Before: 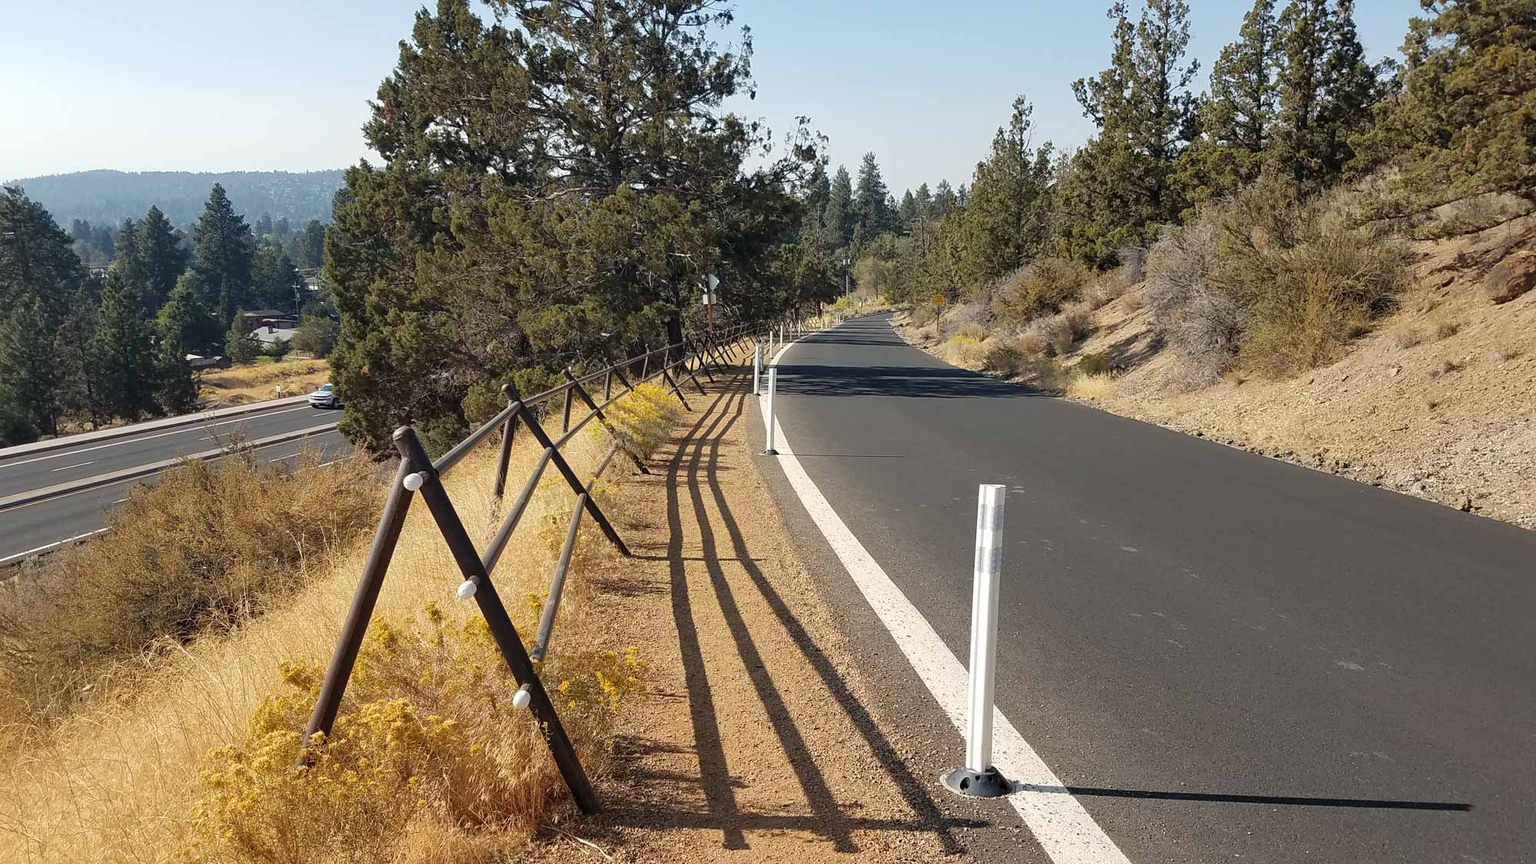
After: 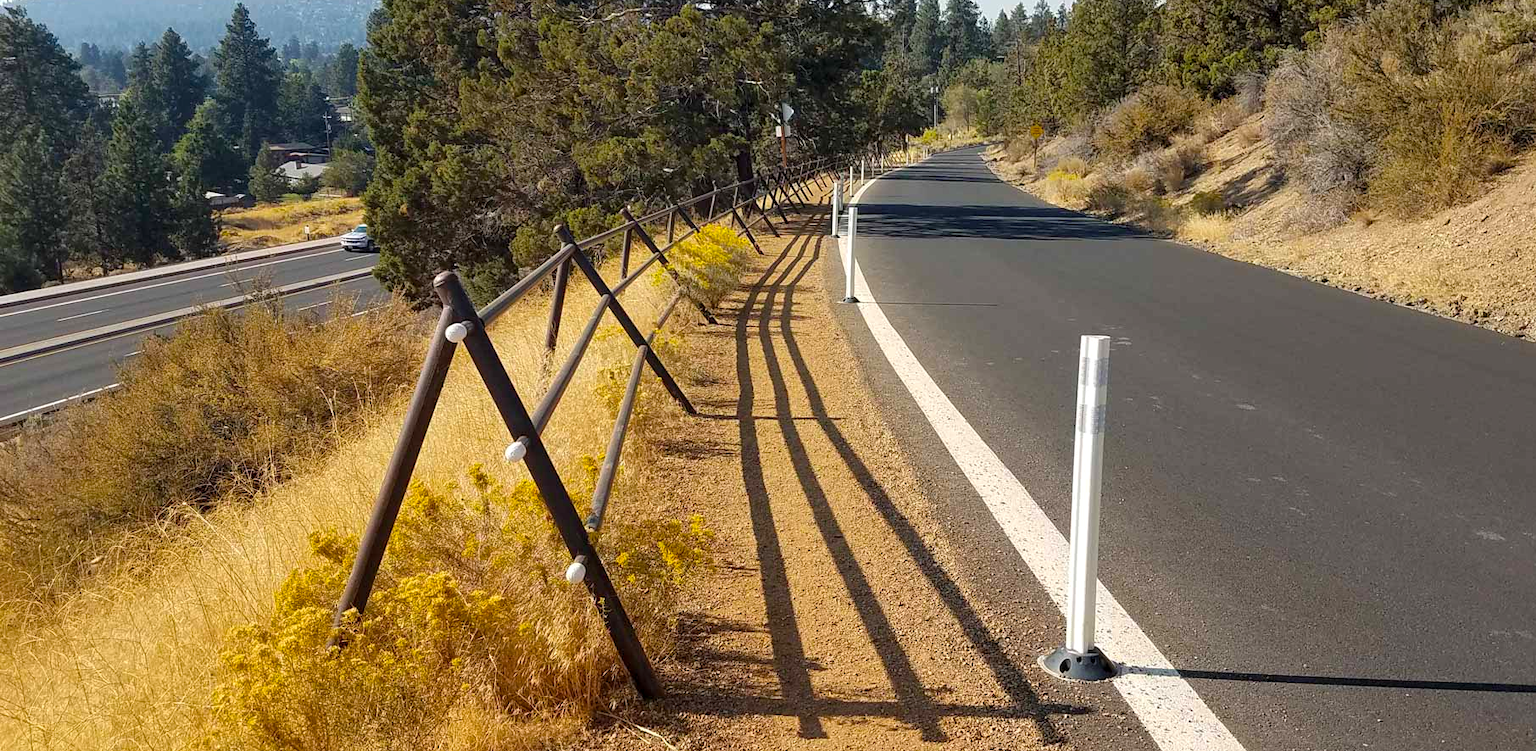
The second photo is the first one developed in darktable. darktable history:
color balance rgb: perceptual saturation grading › global saturation 30.638%
local contrast: highlights 104%, shadows 97%, detail 119%, midtone range 0.2
crop: top 20.974%, right 9.4%, bottom 0.211%
